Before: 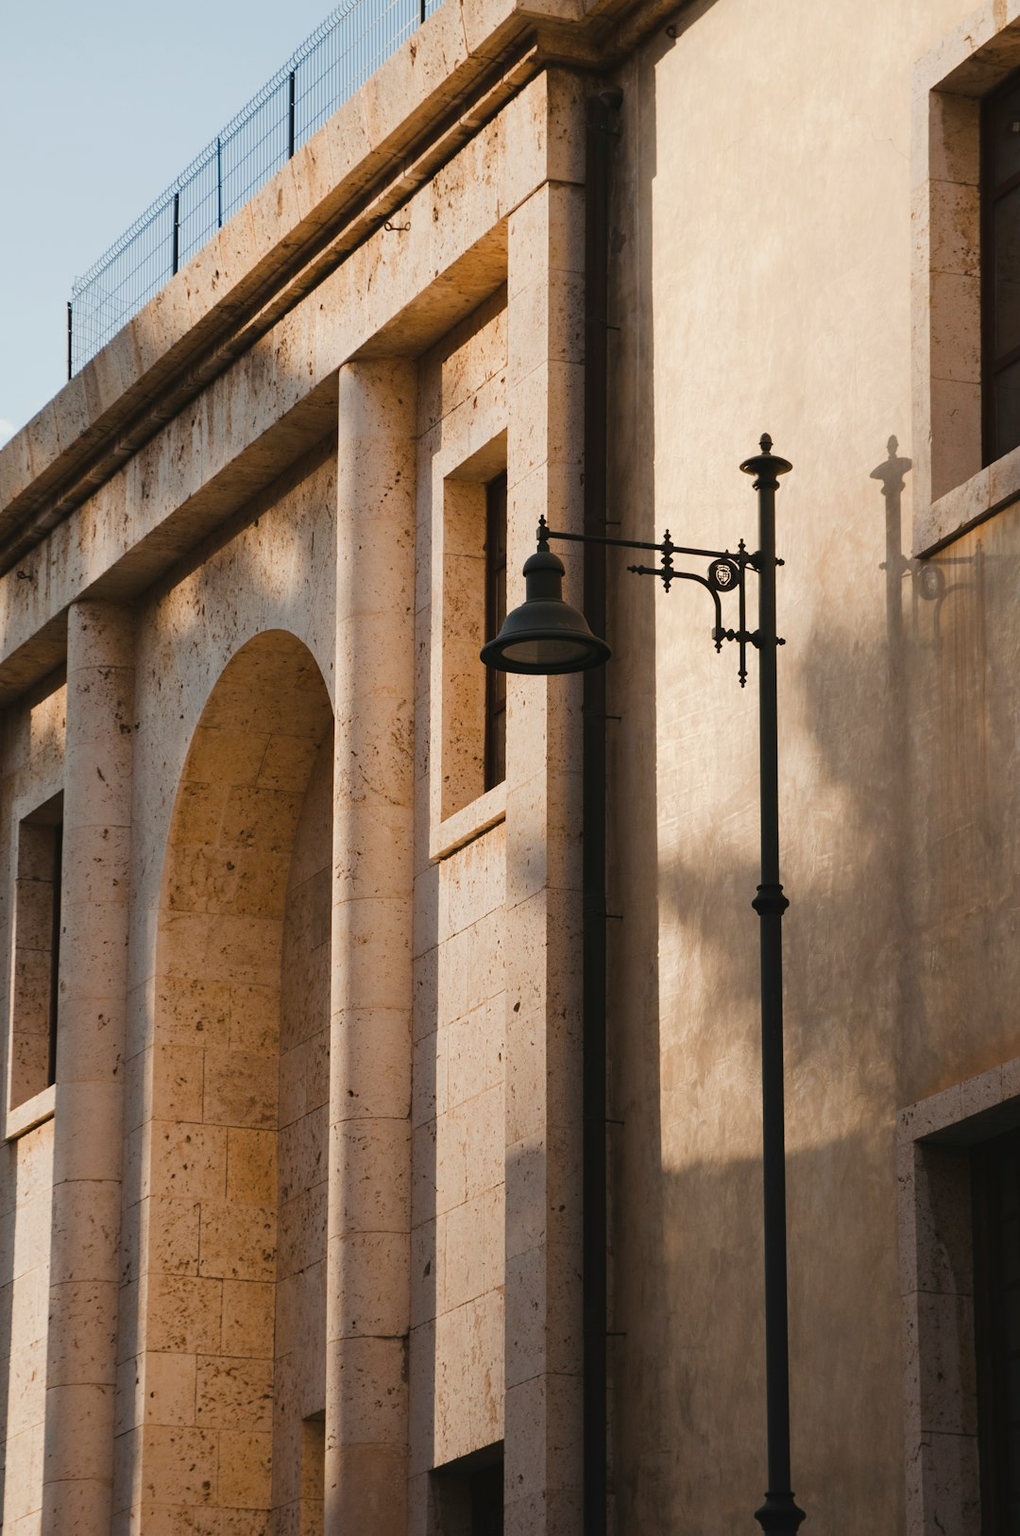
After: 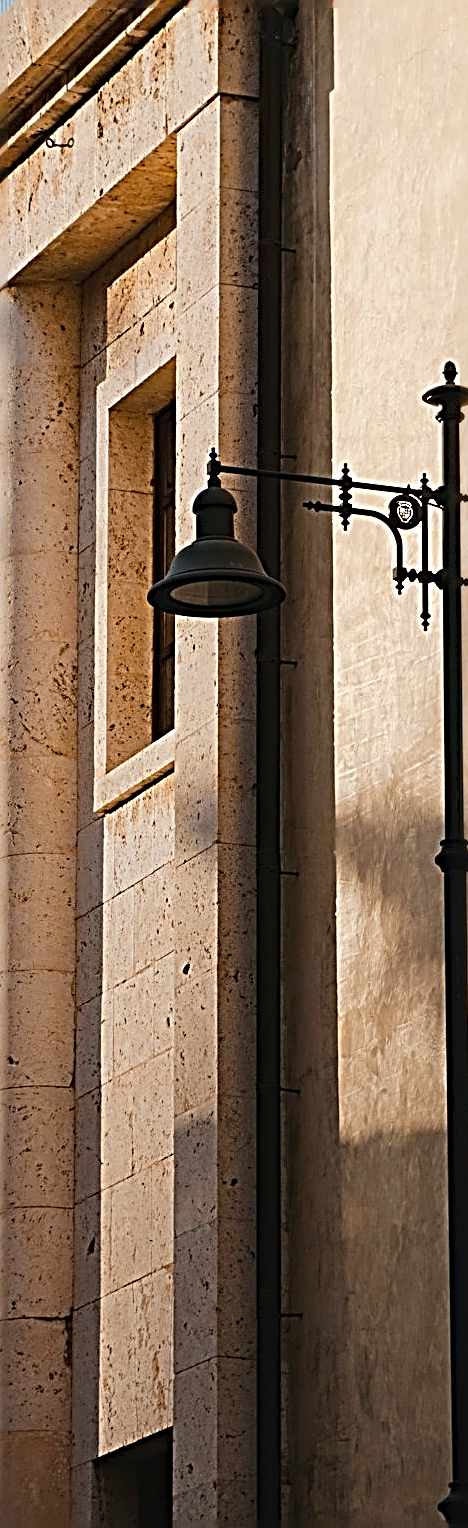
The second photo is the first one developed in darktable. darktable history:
crop: left 33.452%, top 6.025%, right 23.155%
haze removal: compatibility mode true, adaptive false
sharpen: radius 3.158, amount 1.731
